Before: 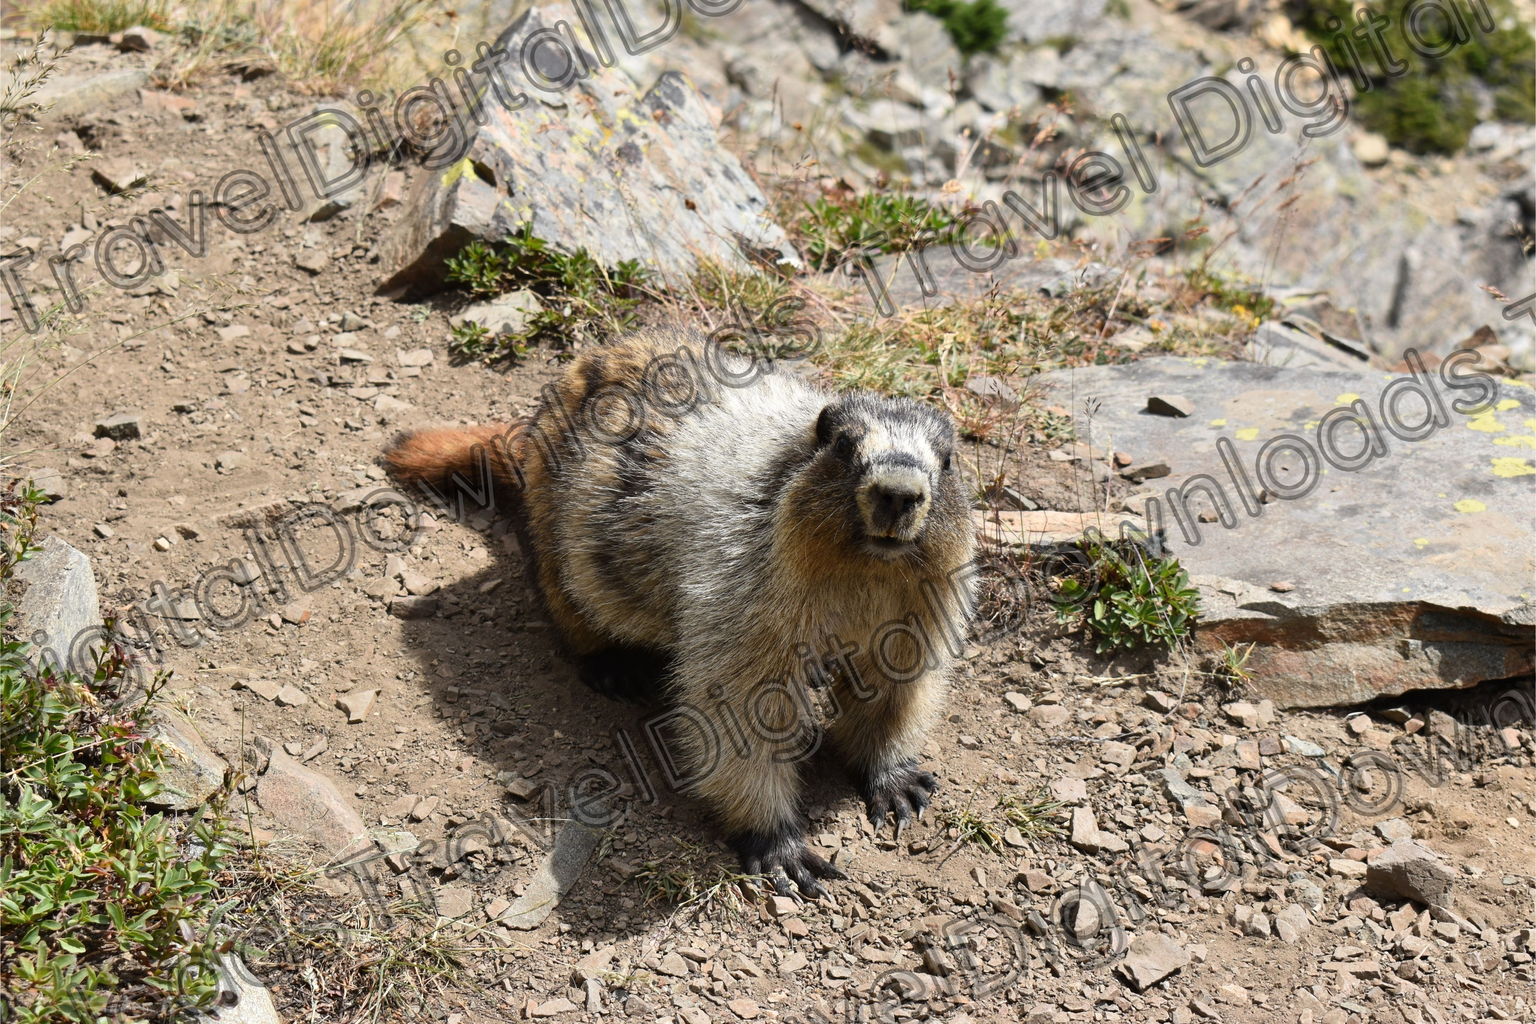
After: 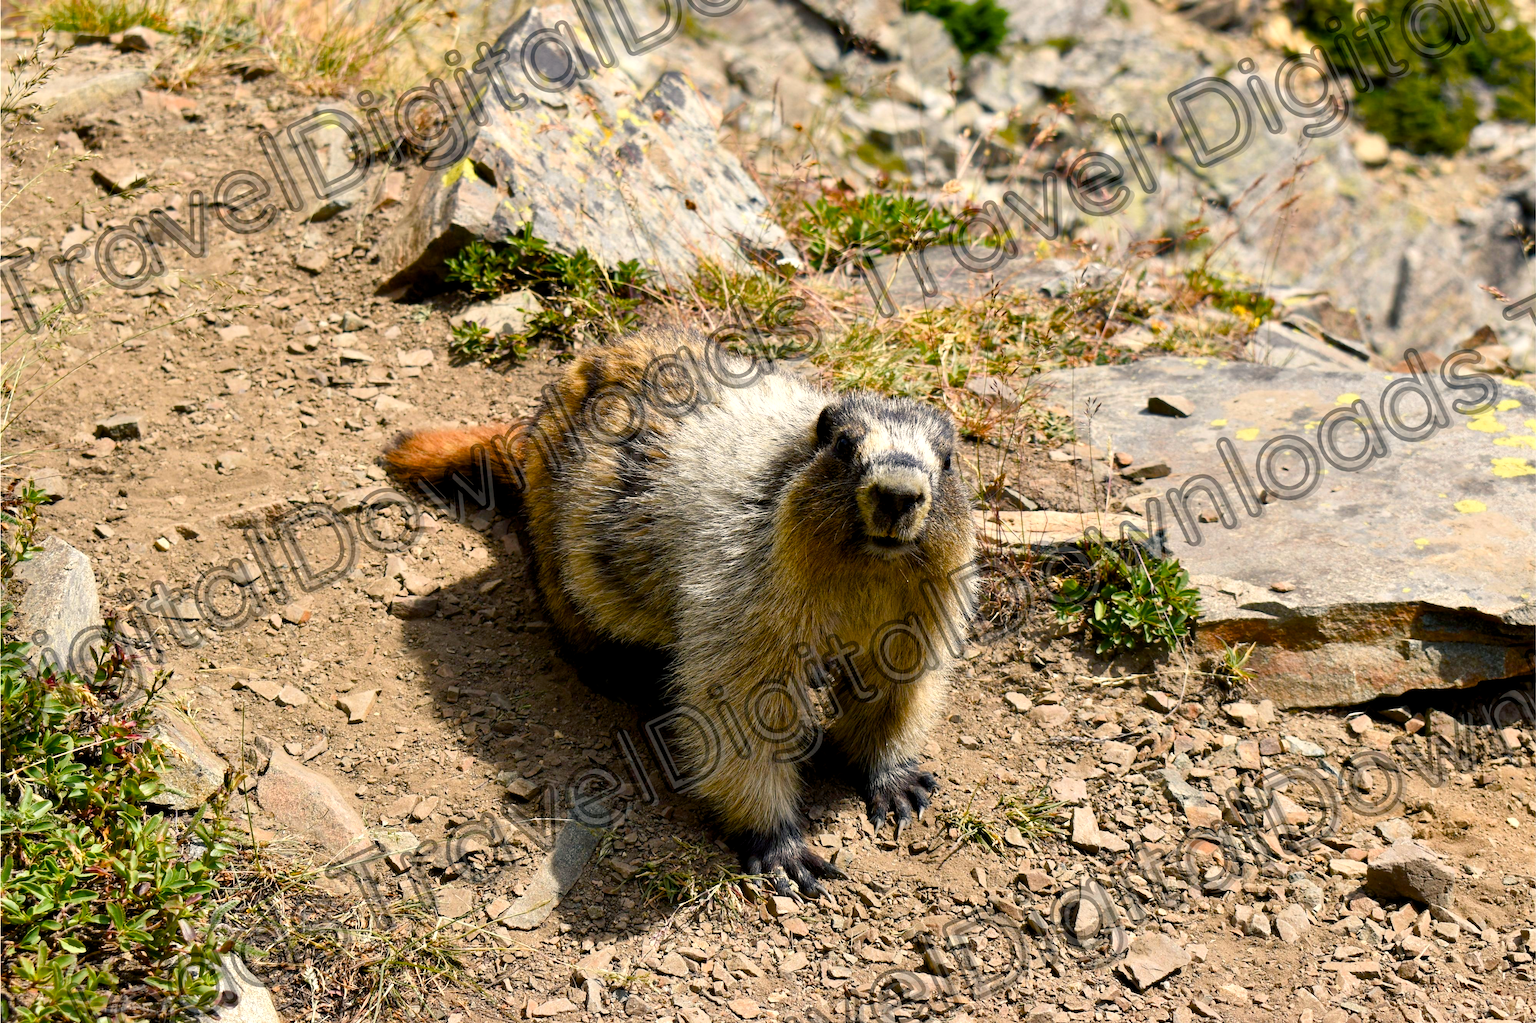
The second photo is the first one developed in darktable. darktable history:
color balance: contrast 8.5%, output saturation 105%
color balance rgb: shadows lift › chroma 3%, shadows lift › hue 240.84°, highlights gain › chroma 3%, highlights gain › hue 73.2°, global offset › luminance -0.5%, perceptual saturation grading › global saturation 20%, perceptual saturation grading › highlights -25%, perceptual saturation grading › shadows 50%, global vibrance 25.26%
